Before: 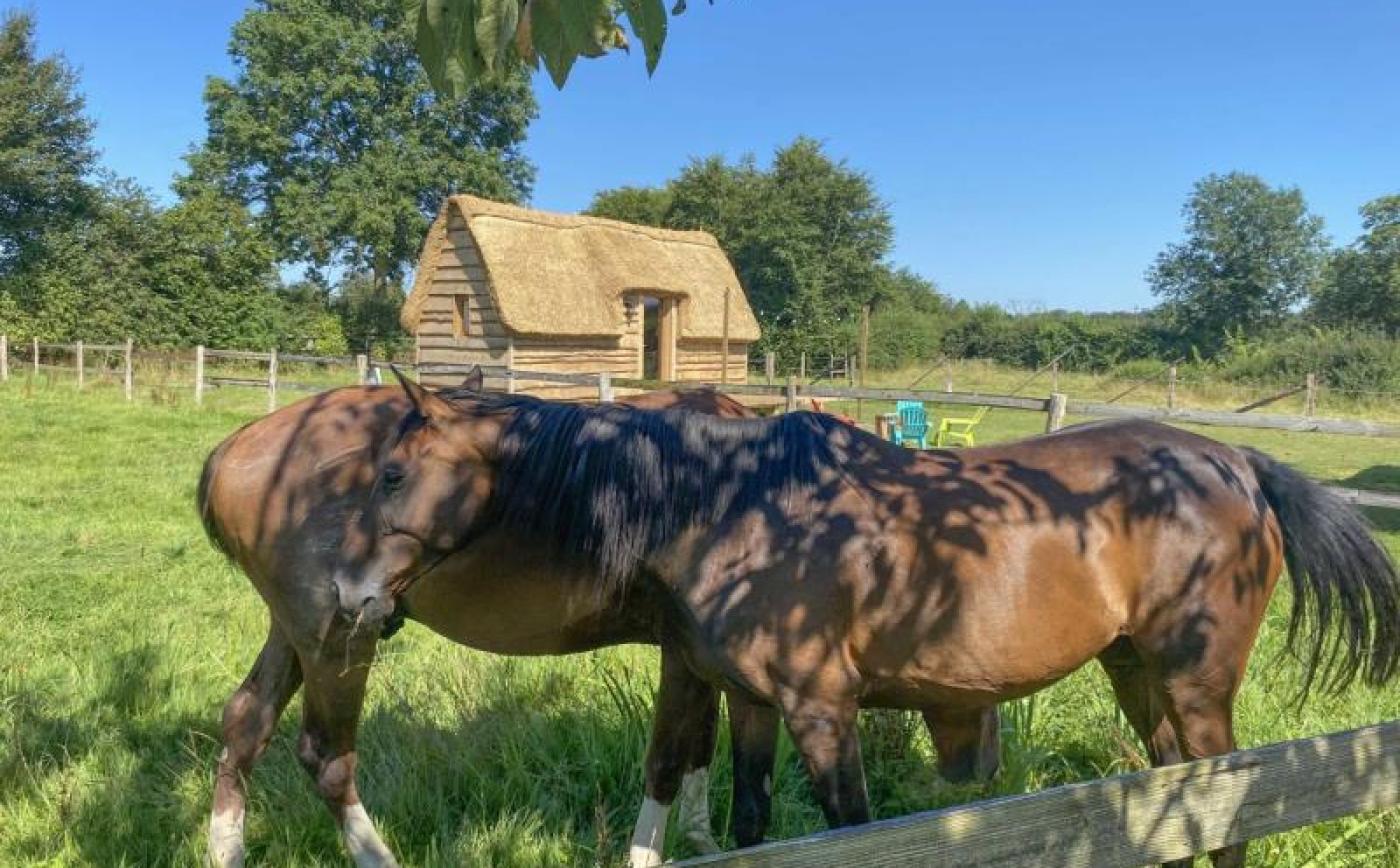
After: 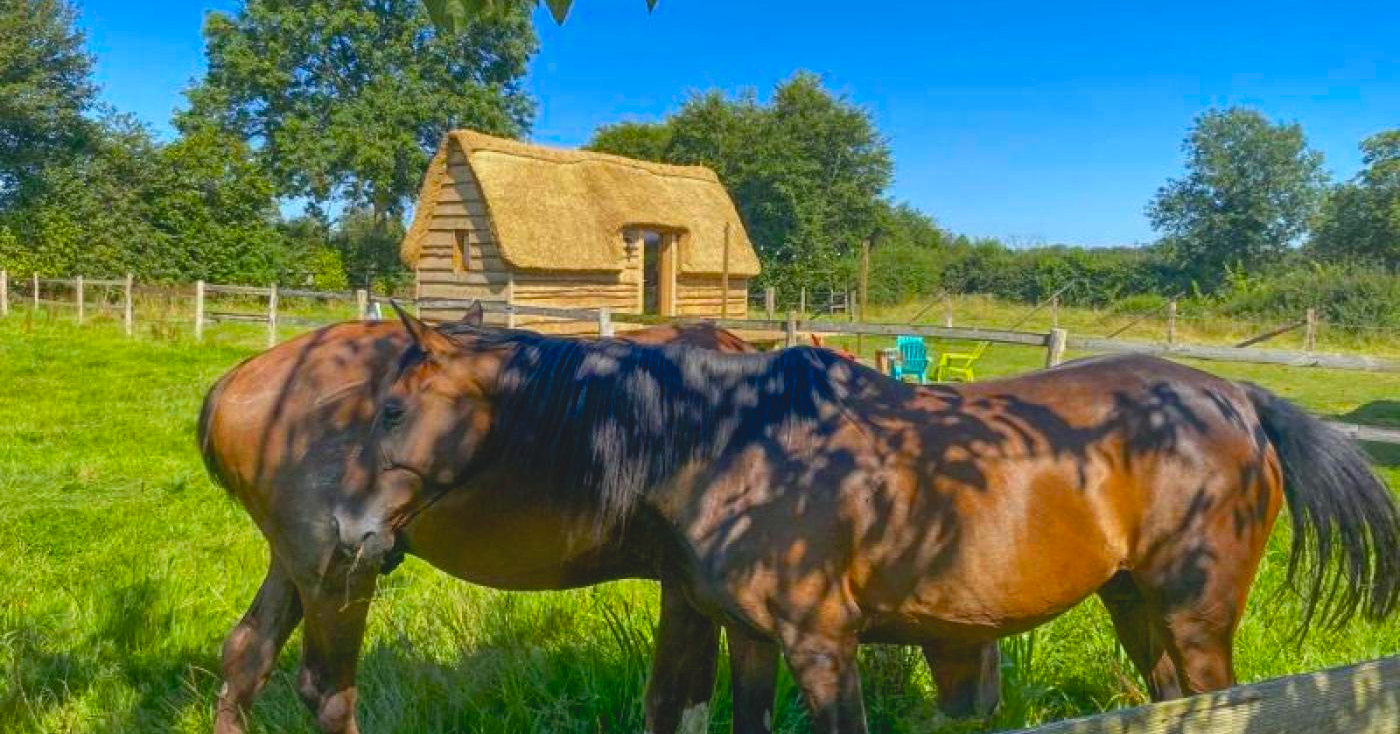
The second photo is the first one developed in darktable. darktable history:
crop: top 7.57%, bottom 7.866%
color balance rgb: perceptual saturation grading › global saturation 19.787%, global vibrance 6.379%, contrast 13.202%, saturation formula JzAzBz (2021)
contrast brightness saturation: contrast -0.181, saturation 0.188
